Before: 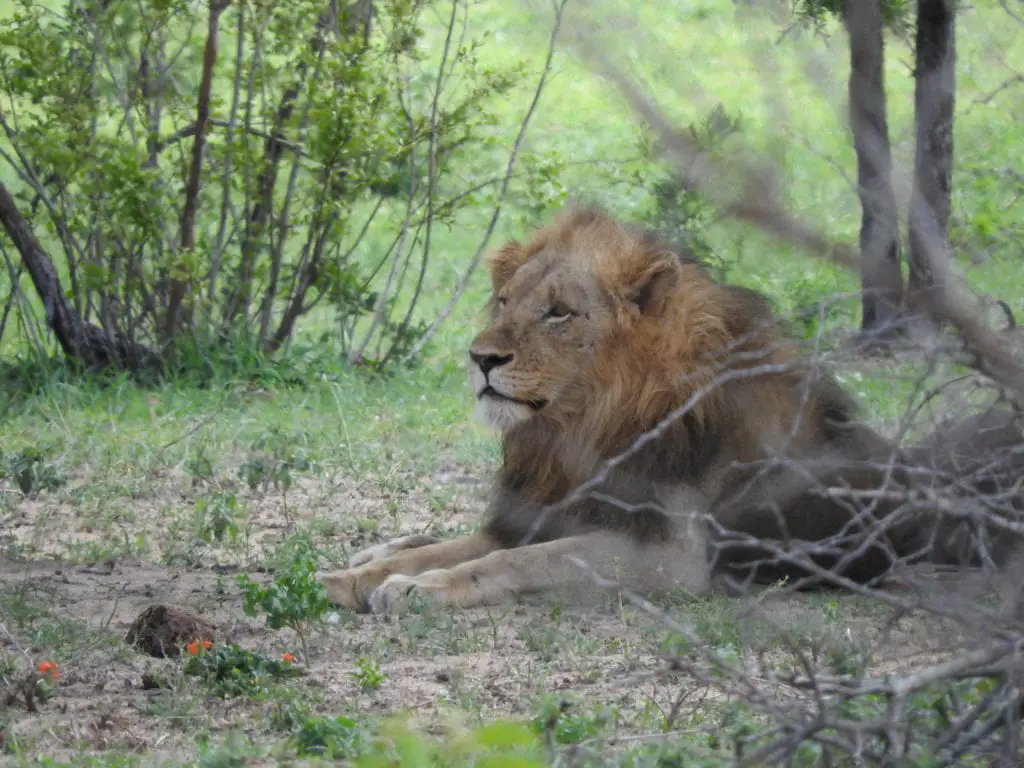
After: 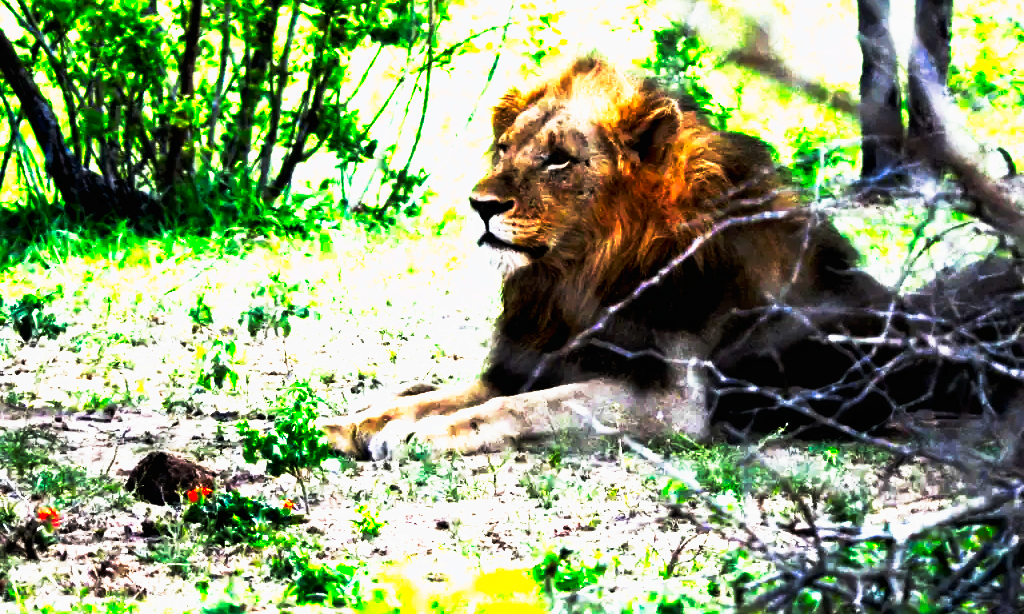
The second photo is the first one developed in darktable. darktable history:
tone curve: curves: ch0 [(0, 0) (0.003, 0.001) (0.011, 0.003) (0.025, 0.003) (0.044, 0.003) (0.069, 0.003) (0.1, 0.006) (0.136, 0.007) (0.177, 0.009) (0.224, 0.007) (0.277, 0.026) (0.335, 0.126) (0.399, 0.254) (0.468, 0.493) (0.543, 0.892) (0.623, 0.984) (0.709, 0.979) (0.801, 0.979) (0.898, 0.982) (1, 1)], preserve colors none
crop and rotate: top 19.998%
